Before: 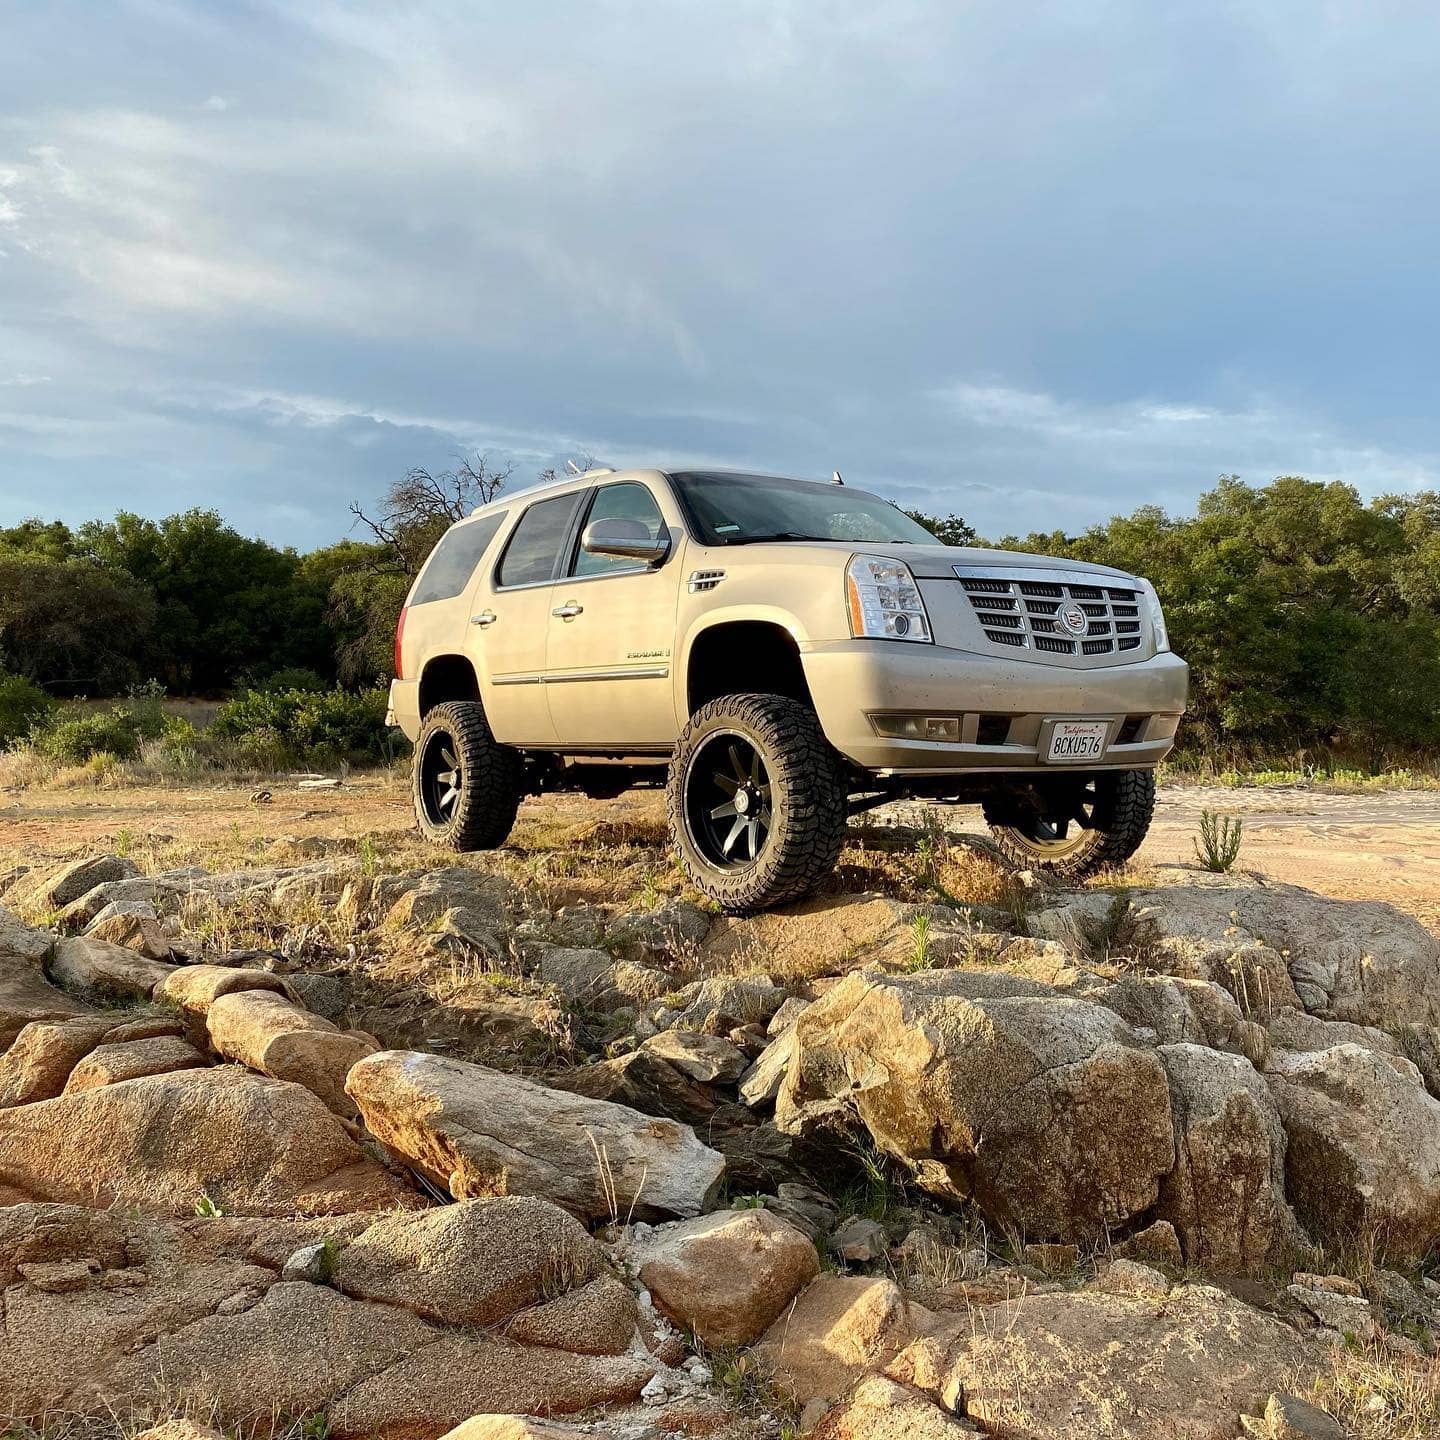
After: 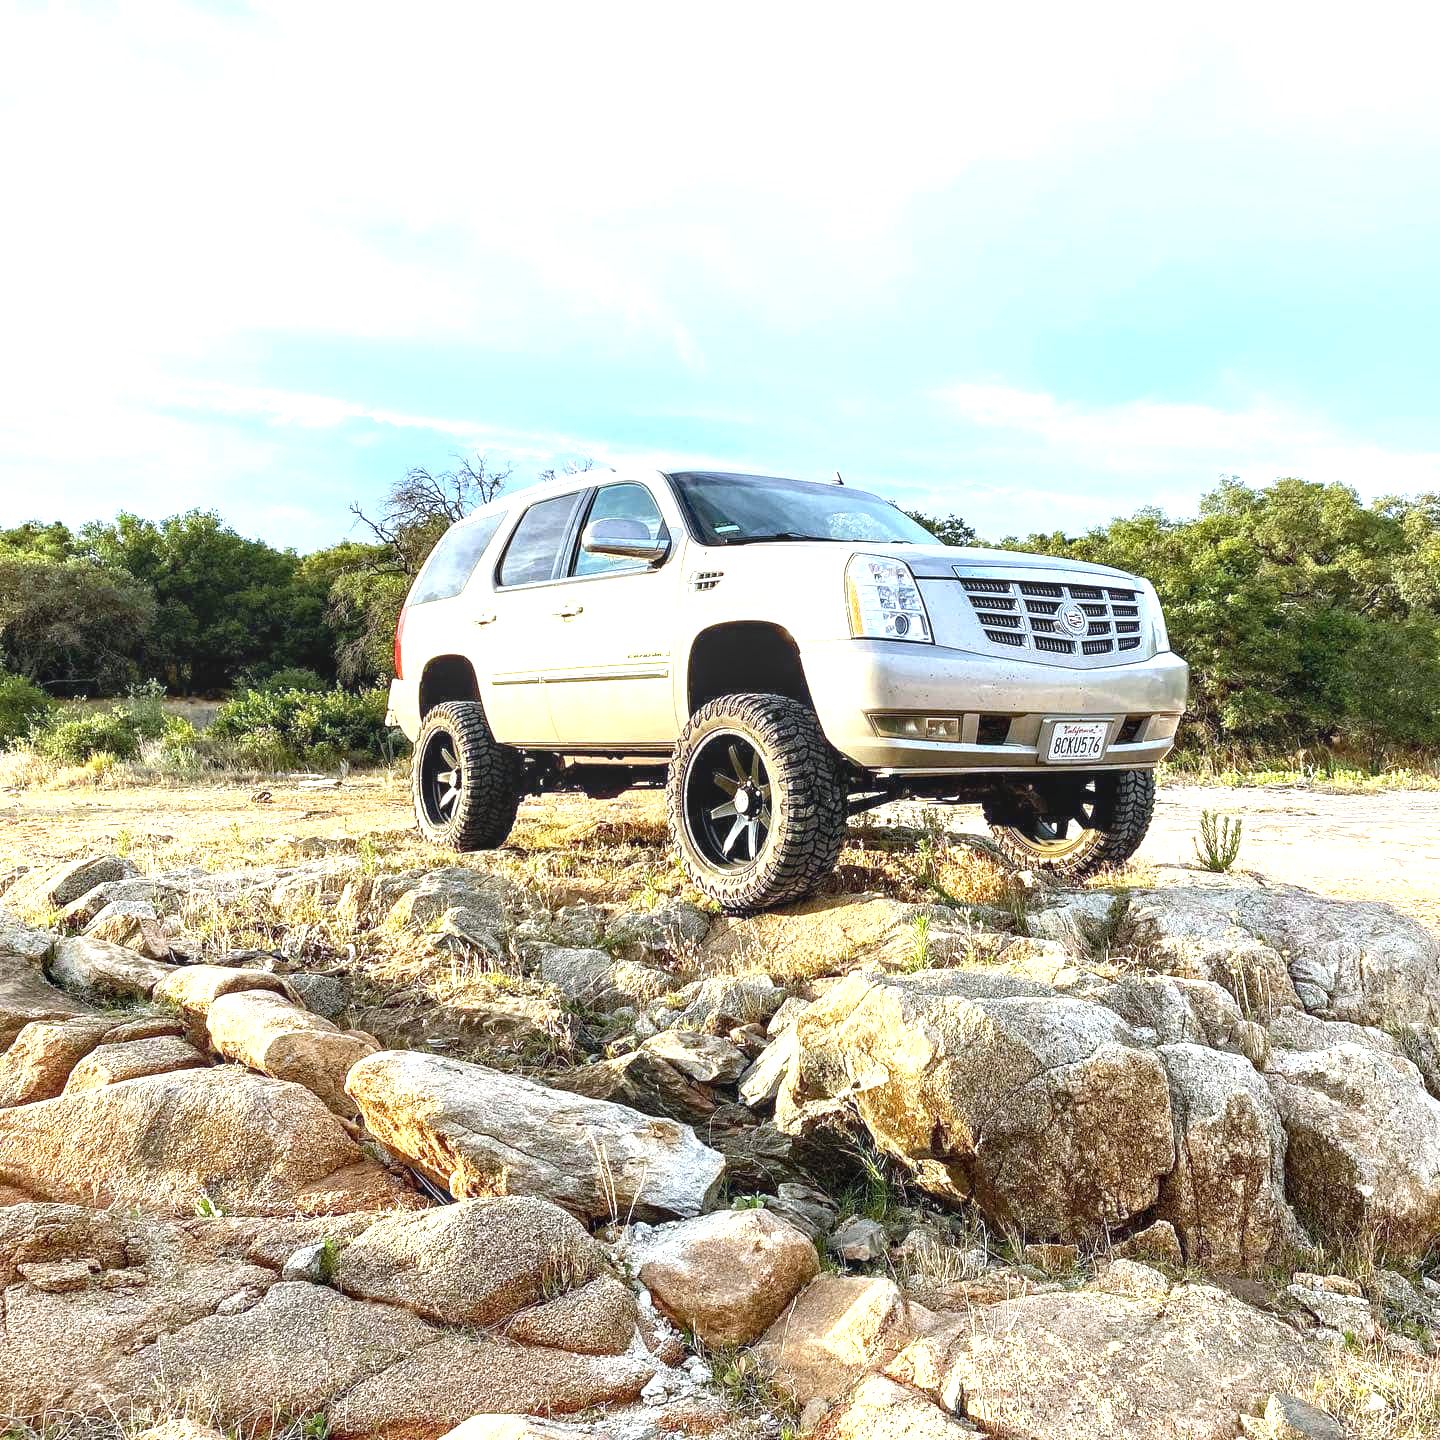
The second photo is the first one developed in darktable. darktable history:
white balance: red 0.931, blue 1.11
local contrast: on, module defaults
exposure: black level correction 0, exposure 1.45 EV, compensate exposure bias true, compensate highlight preservation false
